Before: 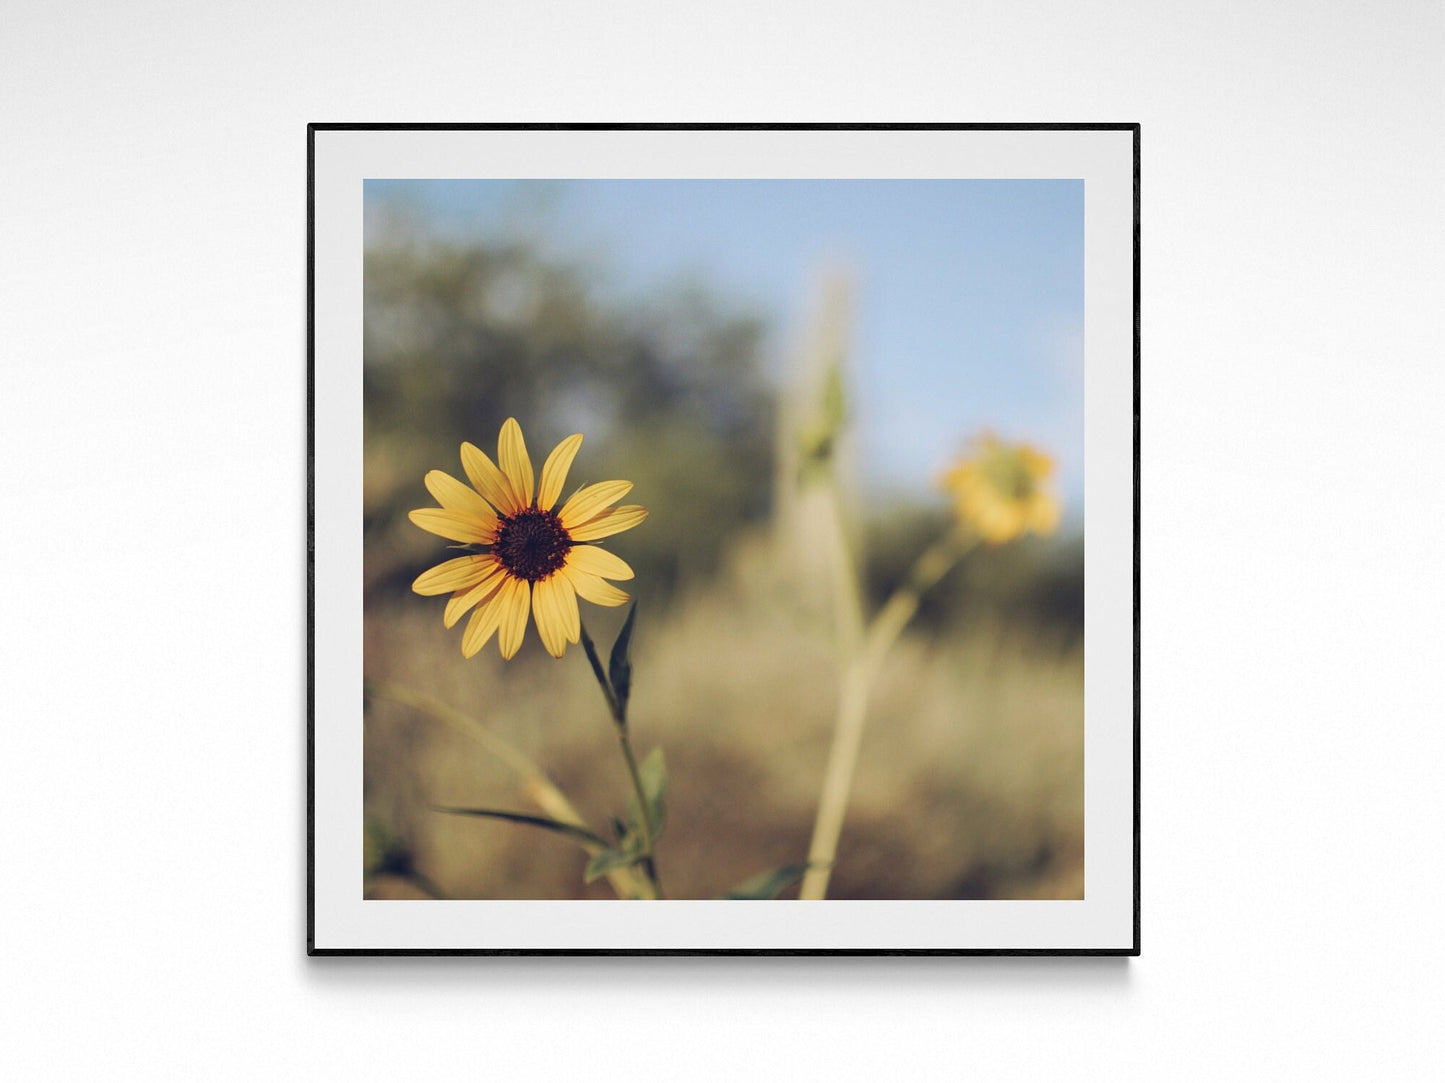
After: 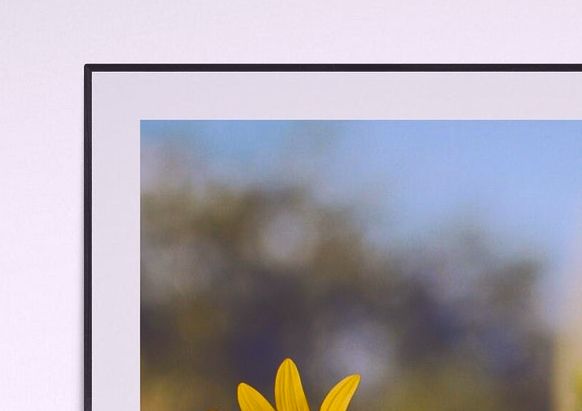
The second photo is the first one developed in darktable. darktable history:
crop: left 15.486%, top 5.457%, right 44.213%, bottom 56.506%
color balance rgb: power › hue 209.19°, linear chroma grading › global chroma 0.754%, perceptual saturation grading › global saturation 30.089%, perceptual brilliance grading › global brilliance 2.542%, perceptual brilliance grading › highlights -2.619%, perceptual brilliance grading › shadows 3.345%, global vibrance 20%
tone curve: curves: ch0 [(0, 0.142) (0.384, 0.314) (0.752, 0.711) (0.991, 0.95)]; ch1 [(0.006, 0.129) (0.346, 0.384) (1, 1)]; ch2 [(0.003, 0.057) (0.261, 0.248) (1, 1)], color space Lab, independent channels, preserve colors none
